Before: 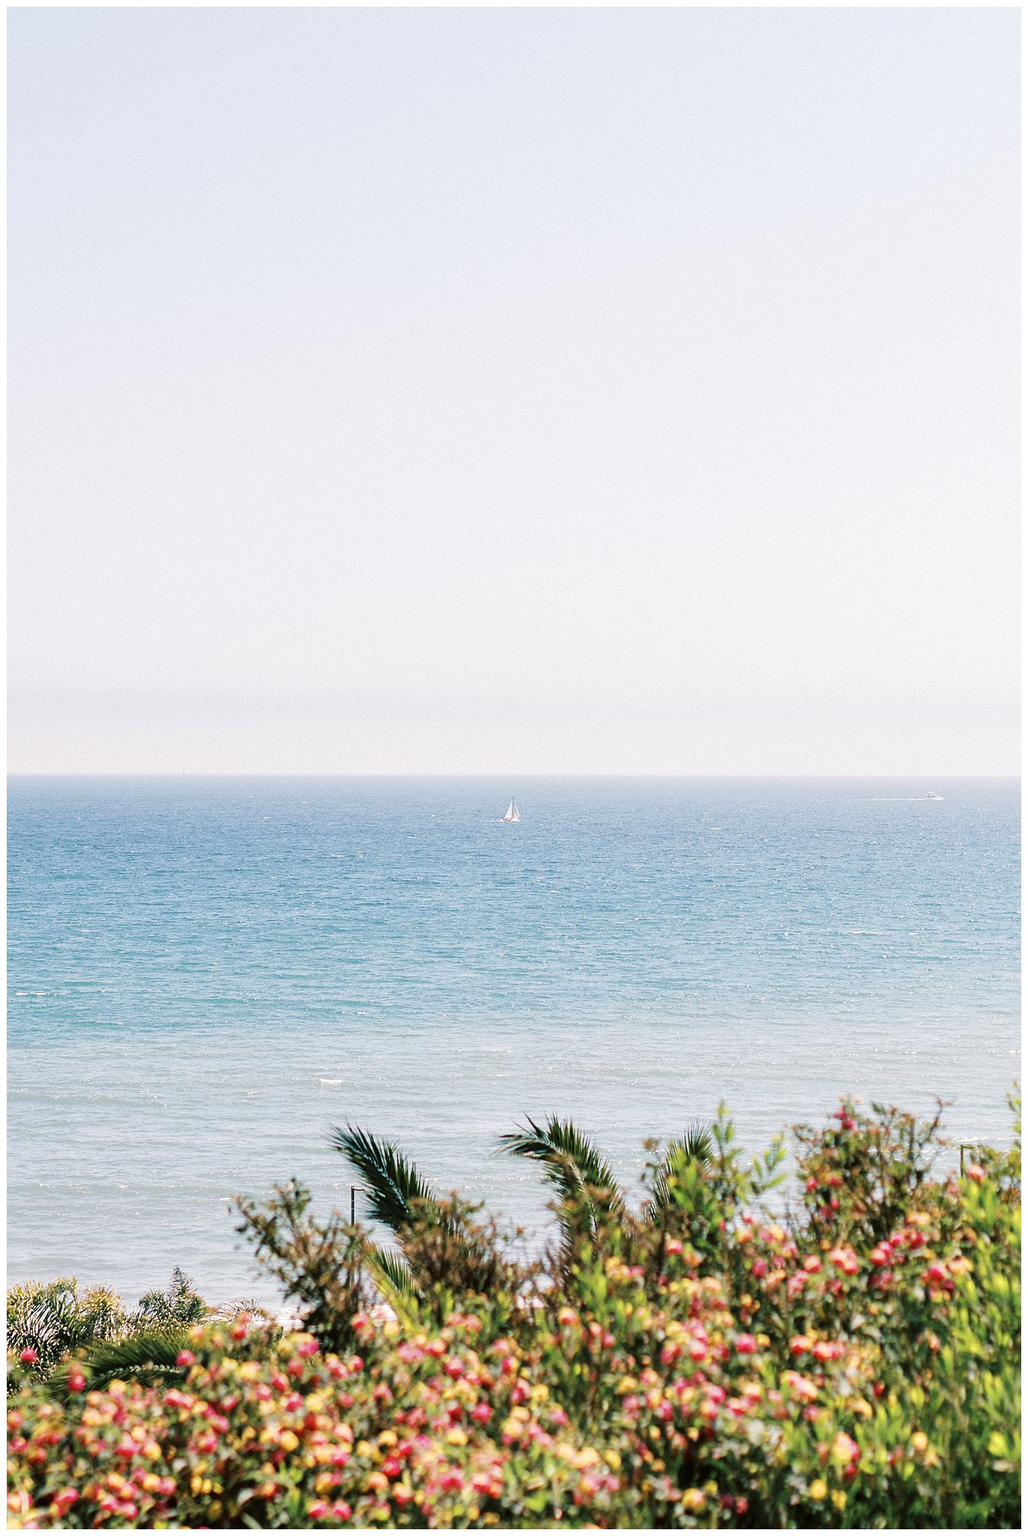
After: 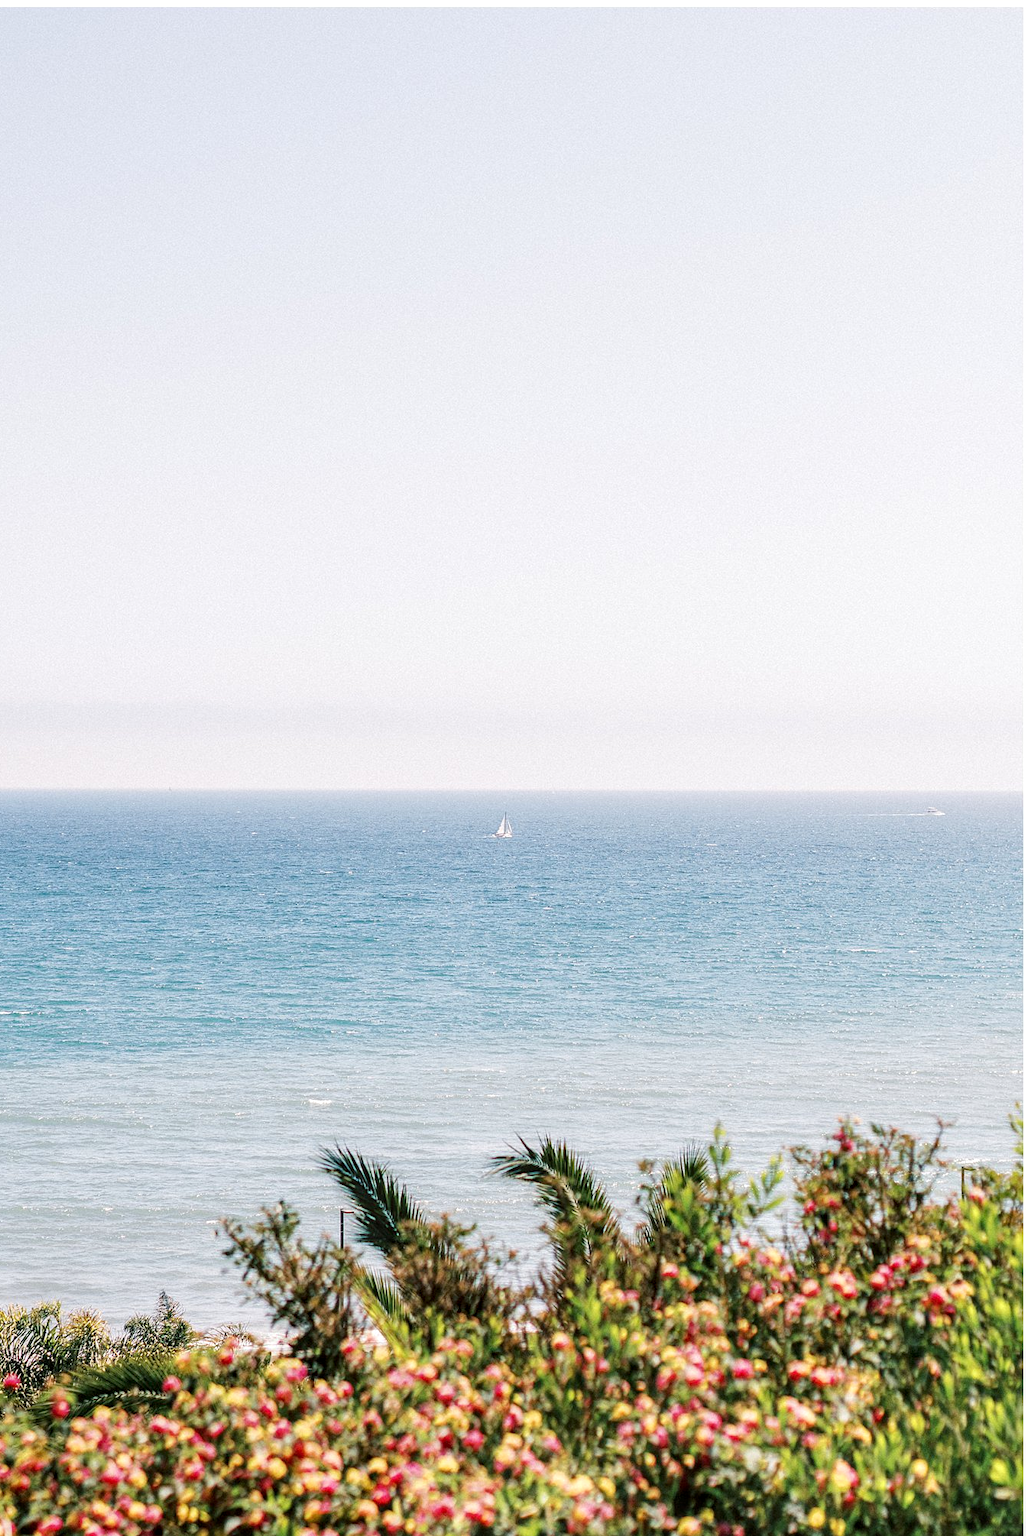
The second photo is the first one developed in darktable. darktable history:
crop: left 1.7%, right 0.284%, bottom 1.85%
local contrast: on, module defaults
contrast brightness saturation: contrast 0.045, saturation 0.071
